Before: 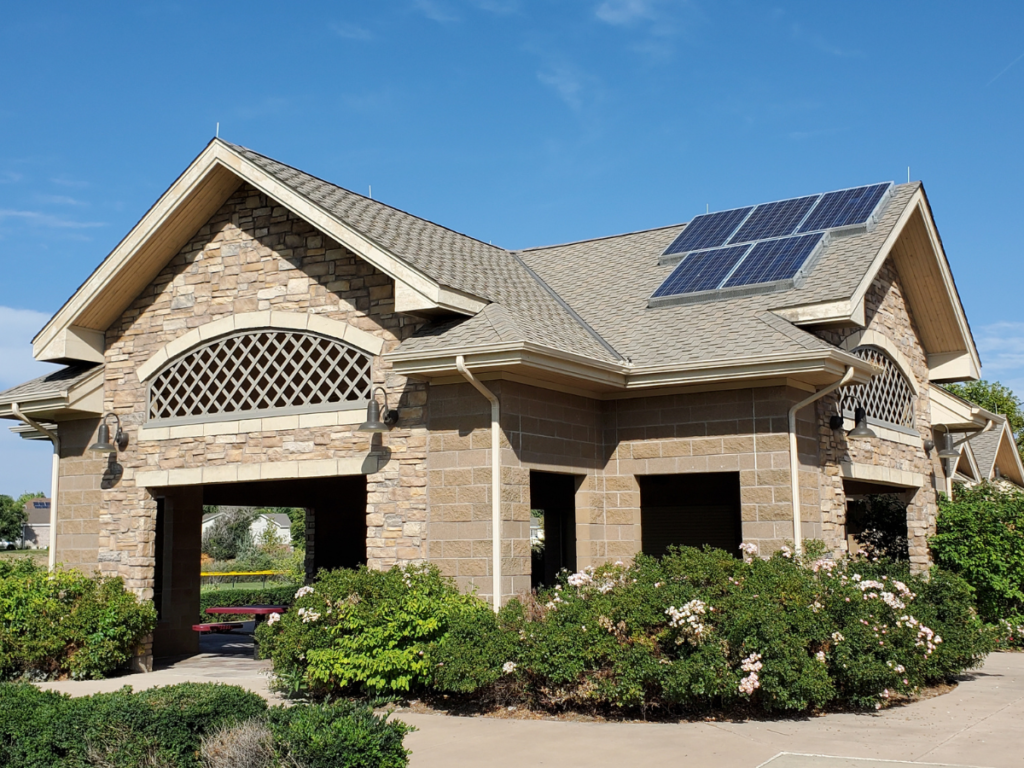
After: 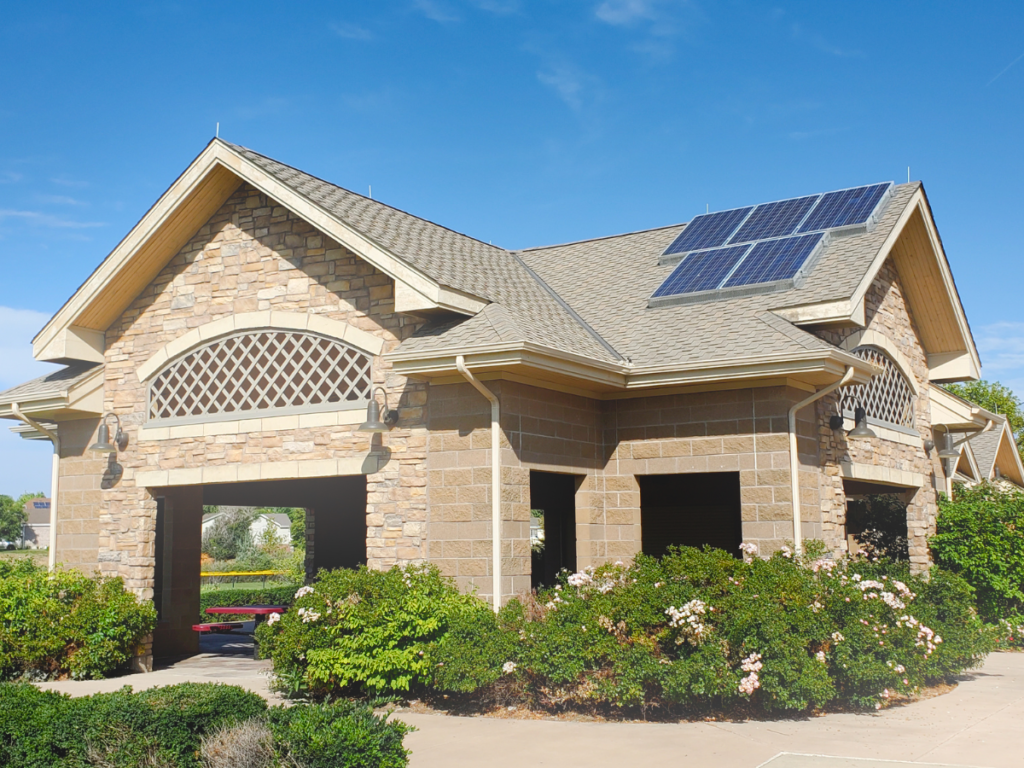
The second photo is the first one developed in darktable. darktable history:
color balance rgb: perceptual saturation grading › global saturation 20%, perceptual saturation grading › highlights -25%, perceptual saturation grading › shadows 25%
bloom: on, module defaults
